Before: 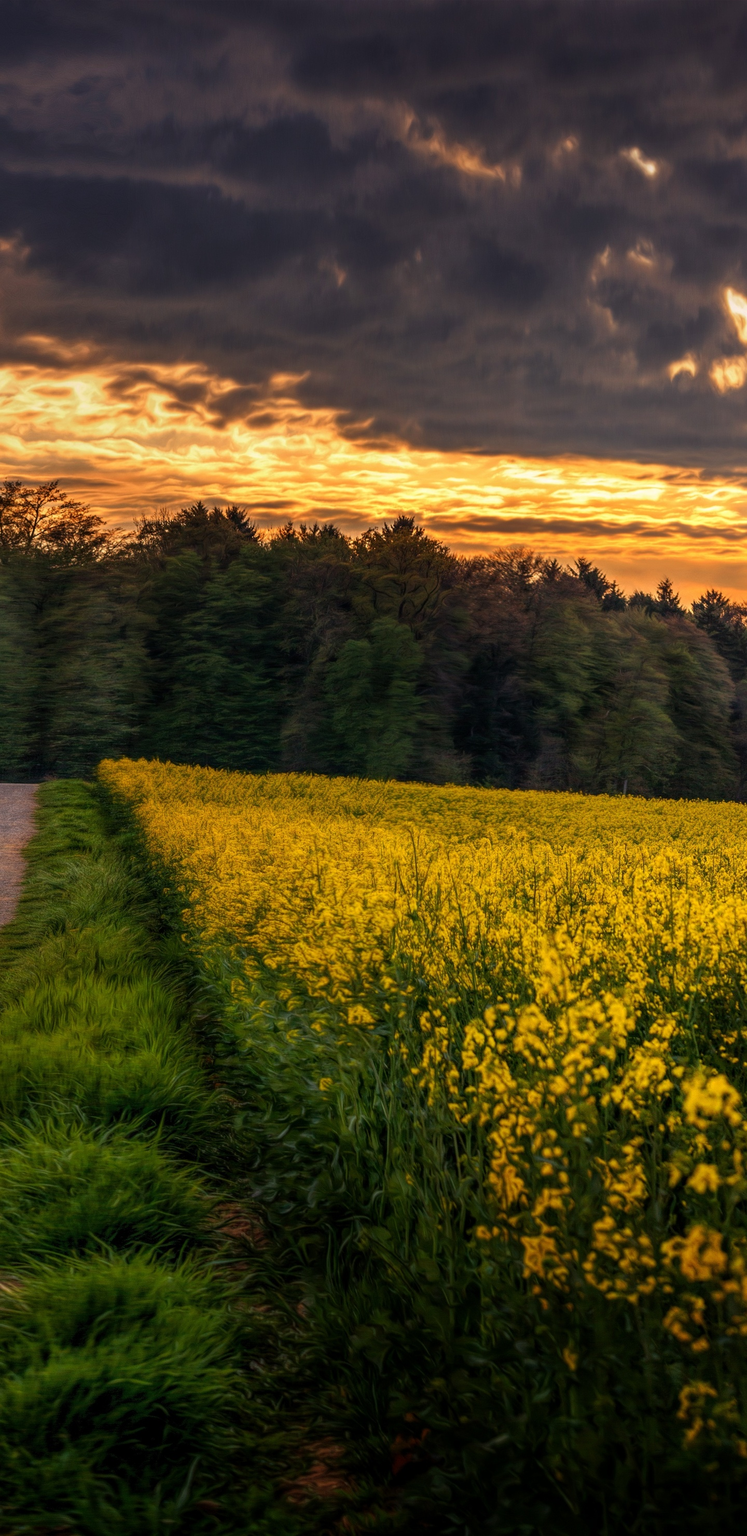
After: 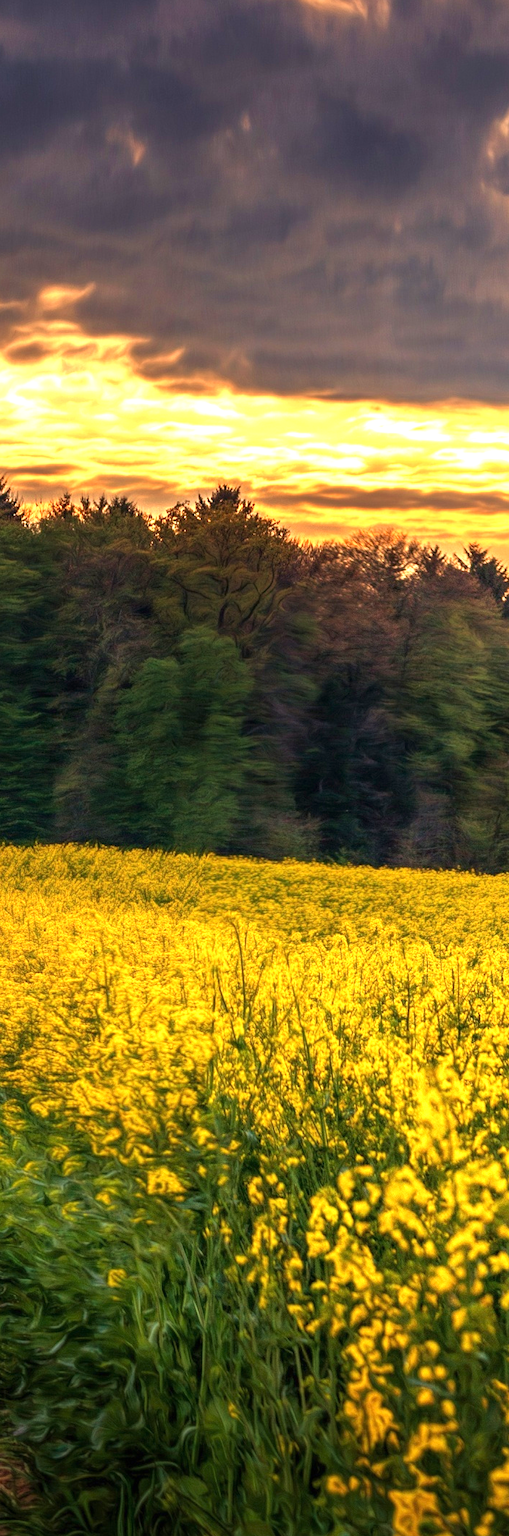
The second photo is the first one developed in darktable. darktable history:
exposure: black level correction 0, exposure 1.098 EV, compensate exposure bias true, compensate highlight preservation false
velvia: on, module defaults
shadows and highlights: radius 332.17, shadows 54.71, highlights -98.23, compress 94.31%, soften with gaussian
crop: left 32.485%, top 10.949%, right 18.586%, bottom 17.356%
